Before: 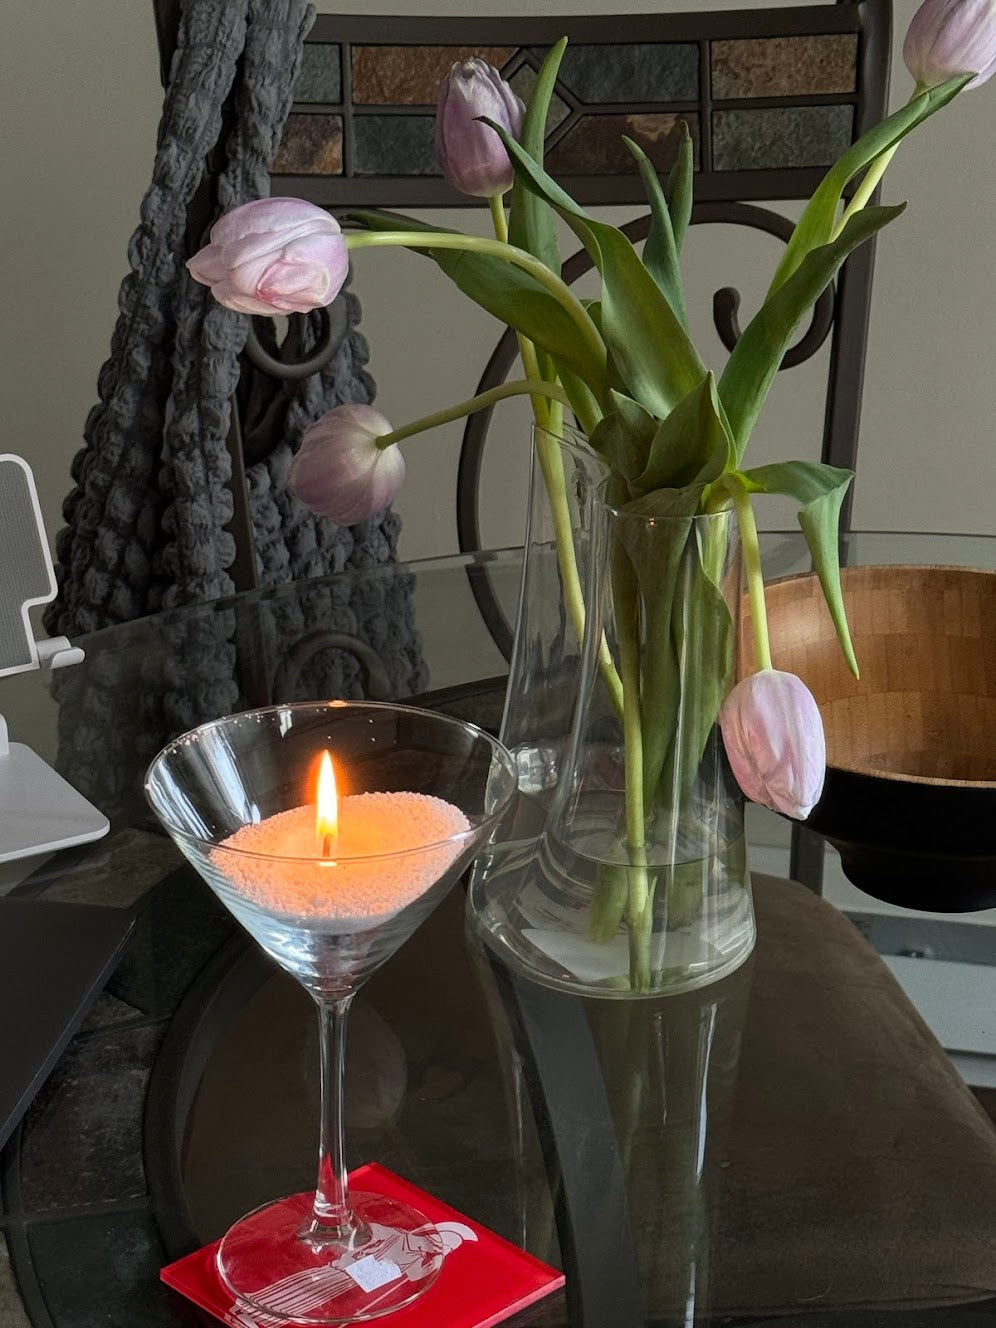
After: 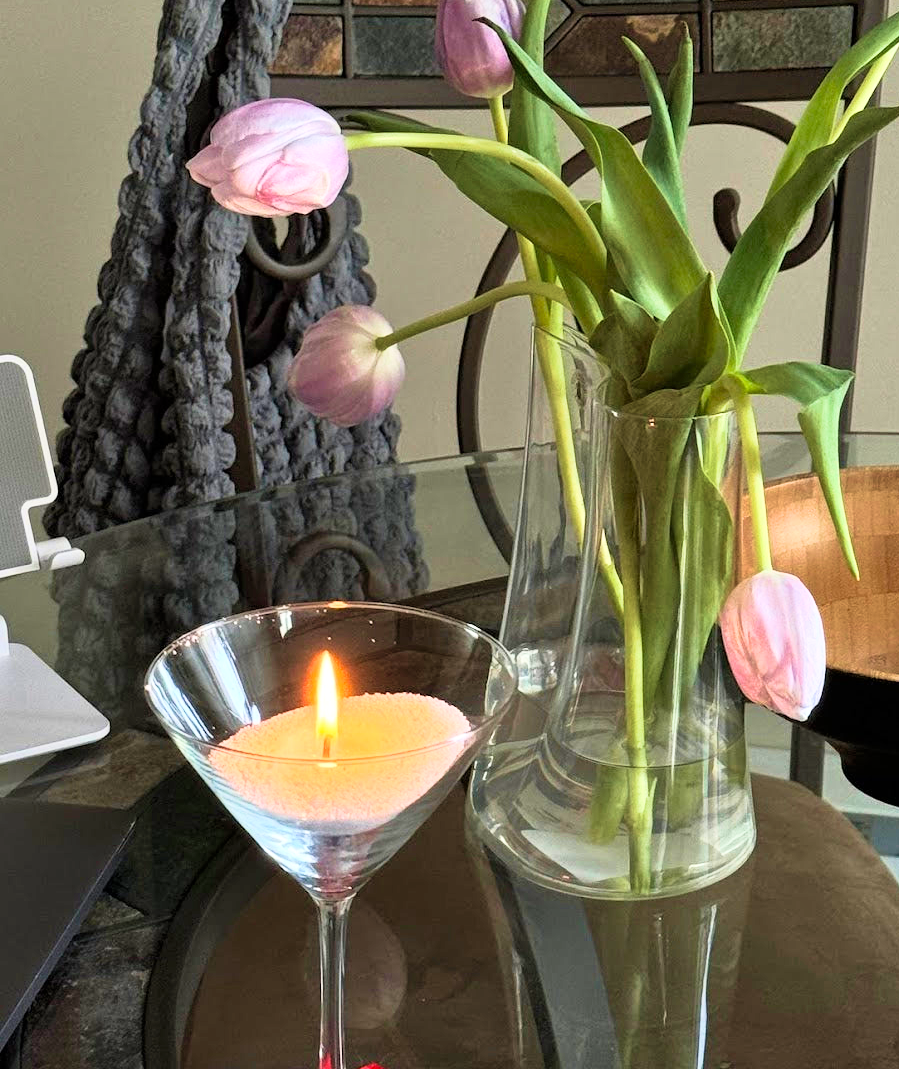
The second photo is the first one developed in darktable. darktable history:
crop: top 7.49%, right 9.717%, bottom 11.943%
tone equalizer: -8 EV 1 EV, -7 EV 1 EV, -6 EV 1 EV, -5 EV 1 EV, -4 EV 1 EV, -3 EV 0.75 EV, -2 EV 0.5 EV, -1 EV 0.25 EV
velvia: strength 45%
base curve: curves: ch0 [(0, 0) (0.005, 0.002) (0.193, 0.295) (0.399, 0.664) (0.75, 0.928) (1, 1)]
